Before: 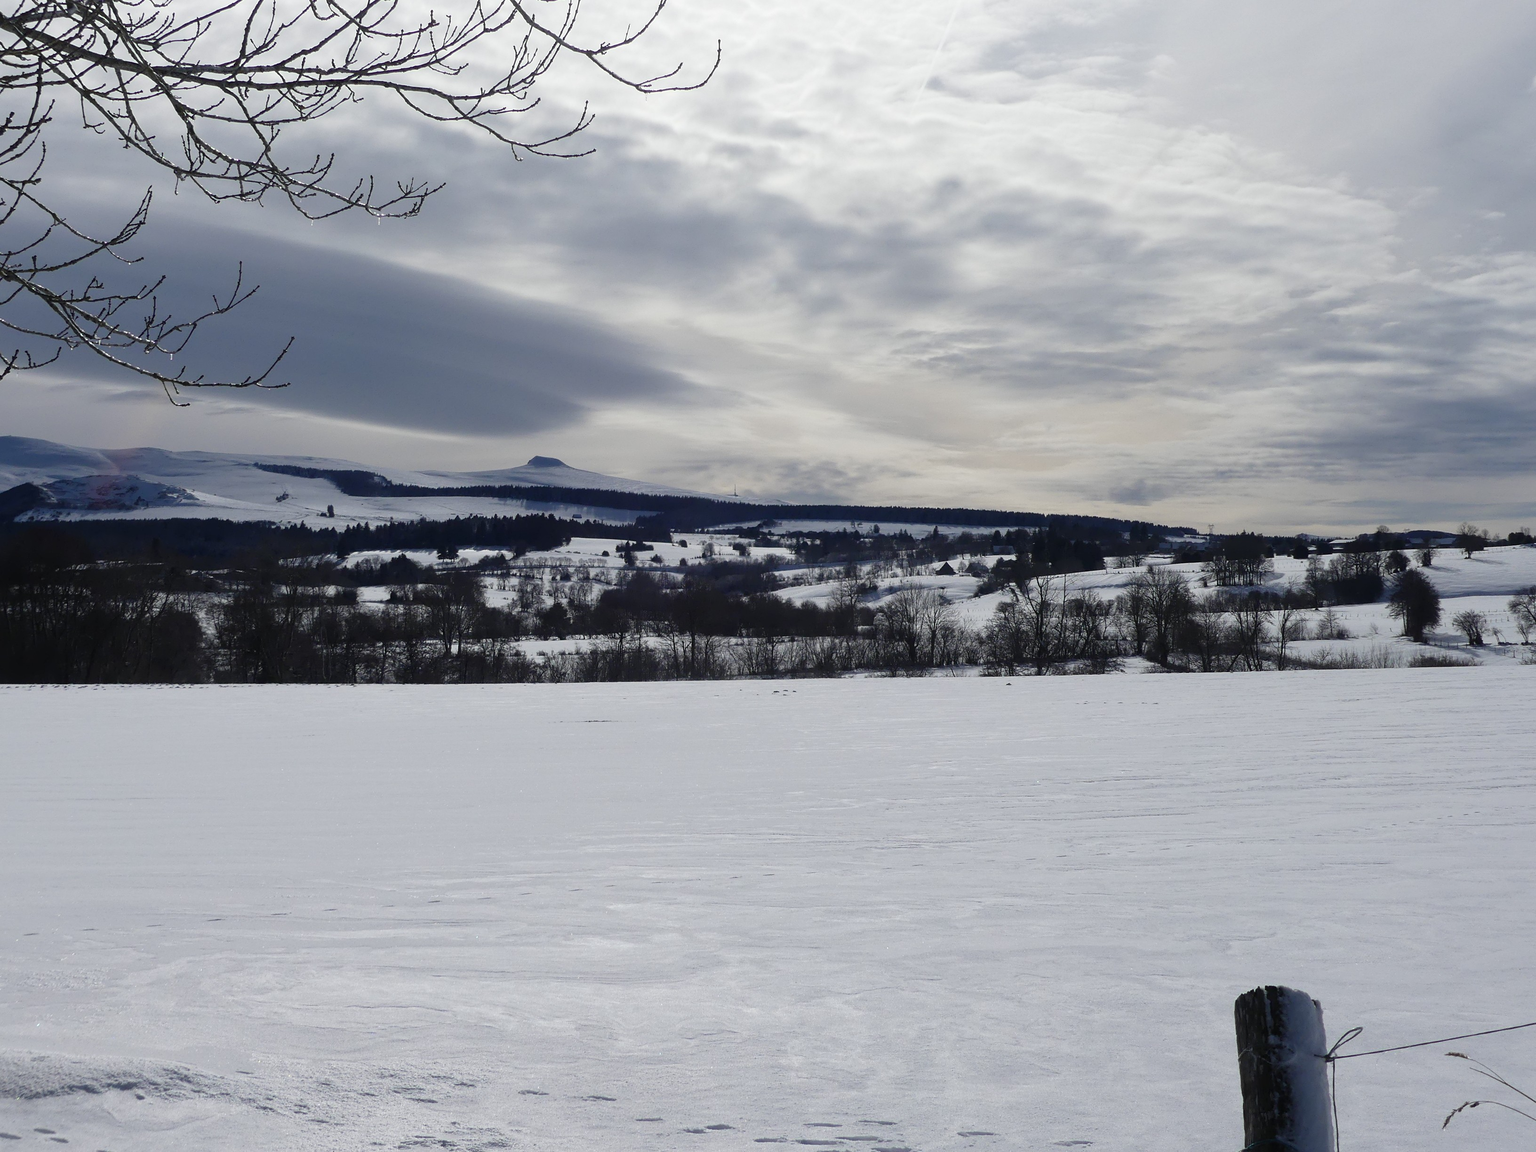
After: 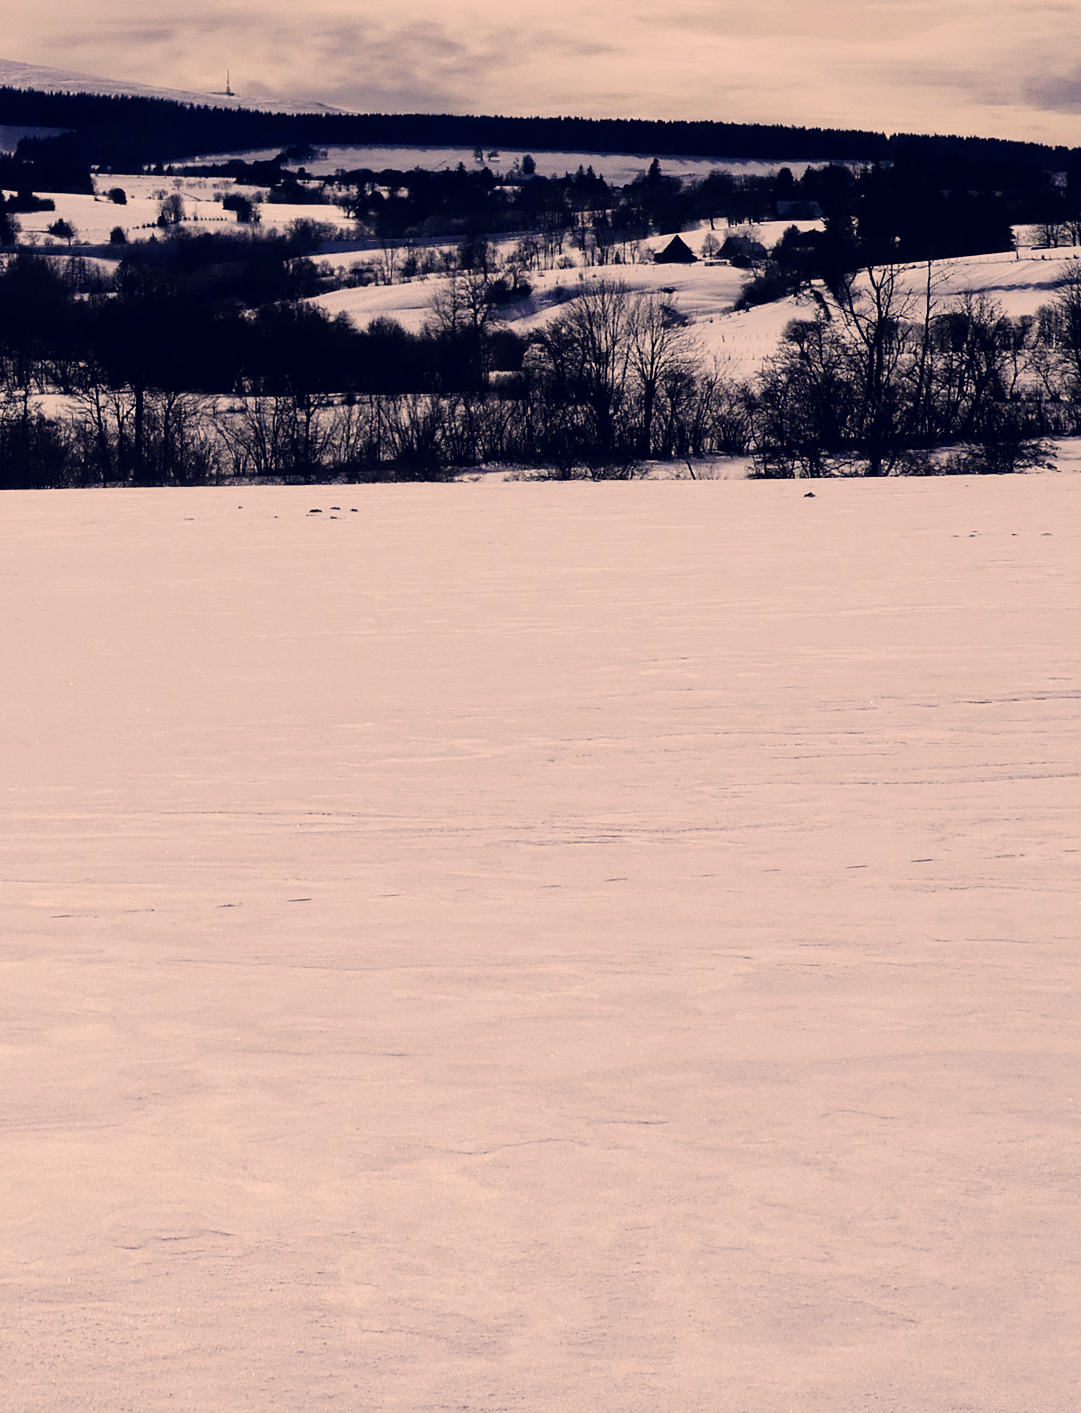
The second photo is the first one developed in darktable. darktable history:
sigmoid: contrast 2, skew -0.2, preserve hue 0%, red attenuation 0.1, red rotation 0.035, green attenuation 0.1, green rotation -0.017, blue attenuation 0.15, blue rotation -0.052, base primaries Rec2020
crop: left 40.878%, top 39.176%, right 25.993%, bottom 3.081%
color correction: highlights a* 19.59, highlights b* 27.49, shadows a* 3.46, shadows b* -17.28, saturation 0.73
